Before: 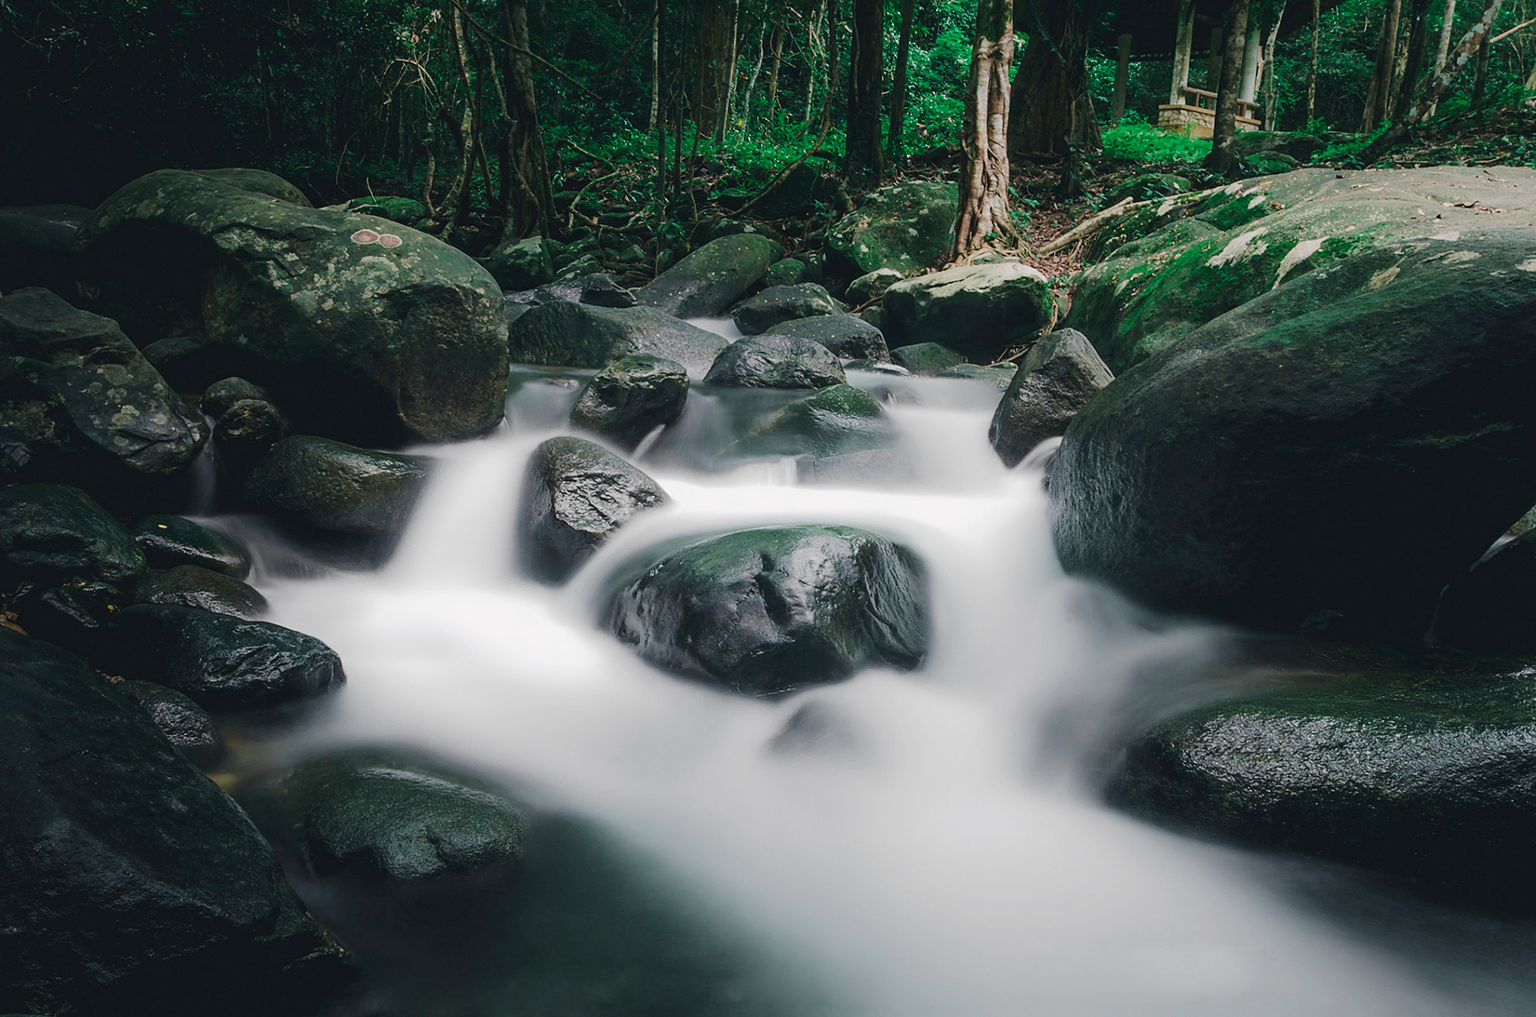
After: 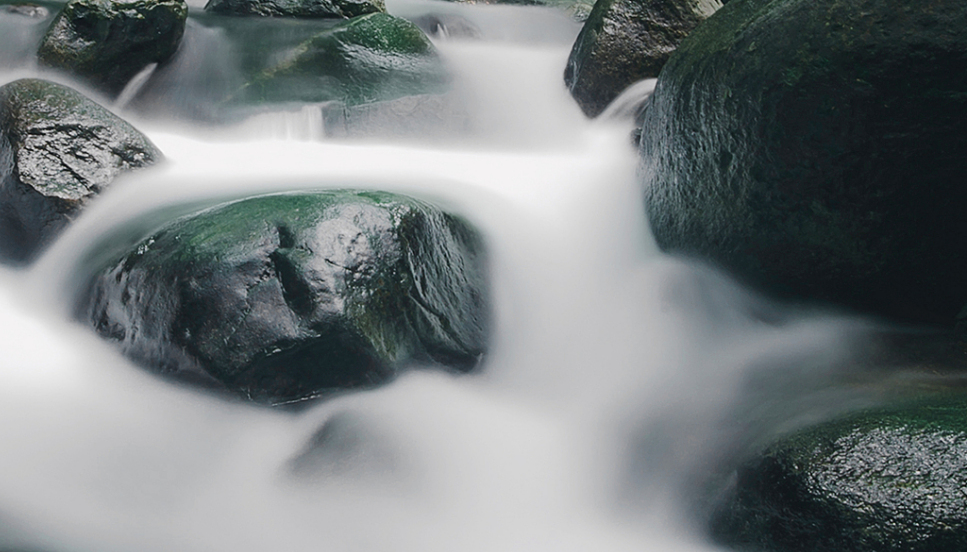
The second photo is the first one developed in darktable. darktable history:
crop: left 35.205%, top 36.798%, right 14.719%, bottom 20.046%
